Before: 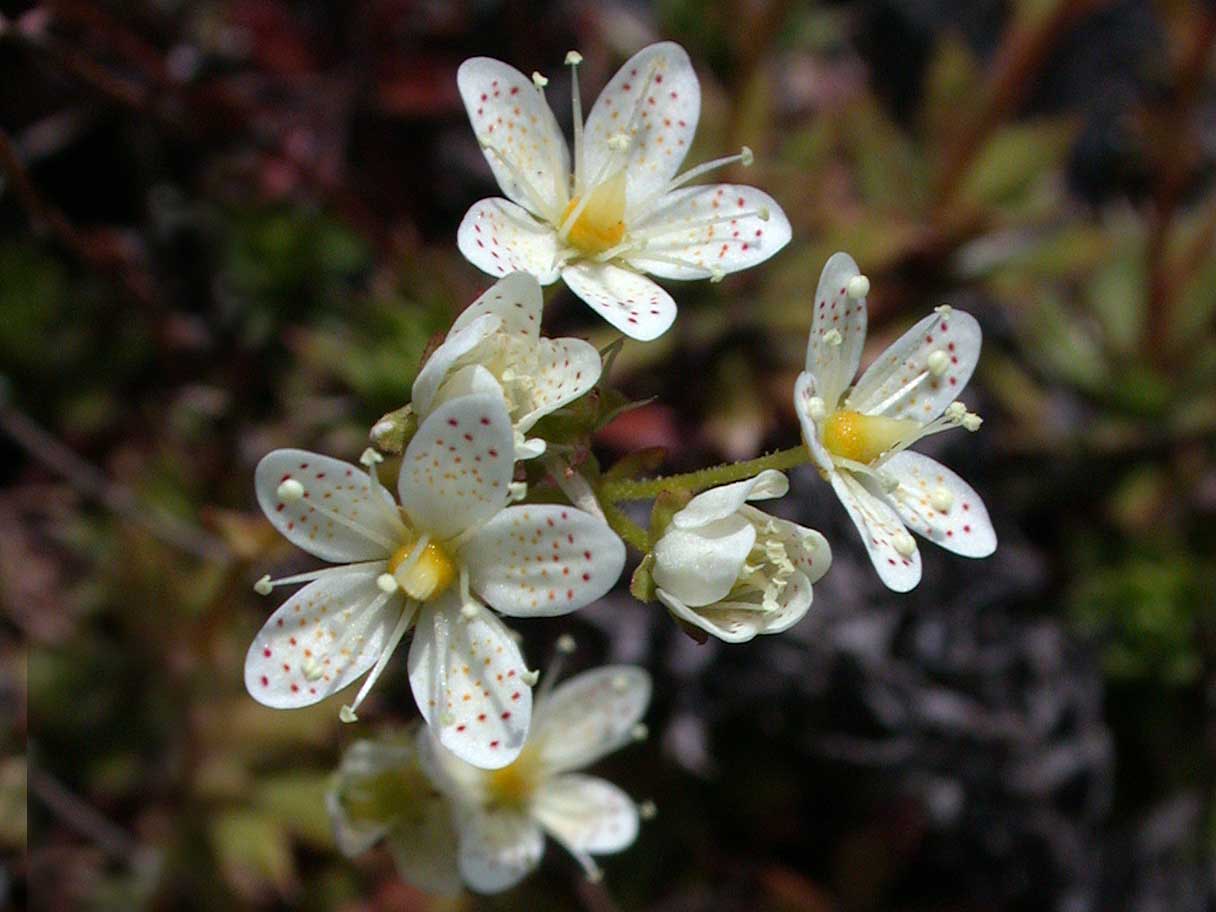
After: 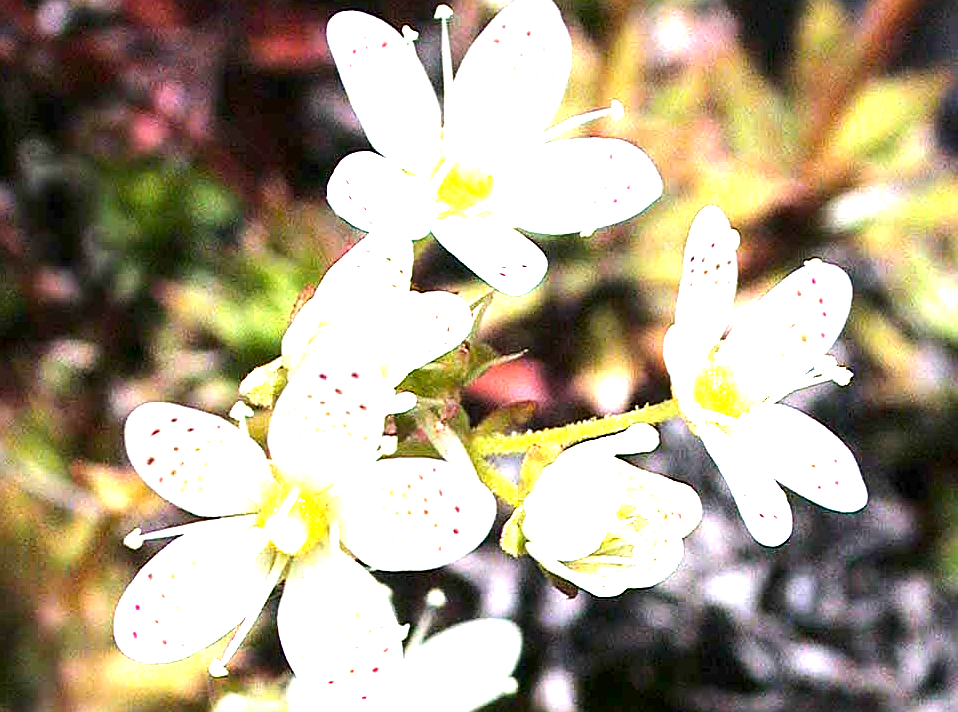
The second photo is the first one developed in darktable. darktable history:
sharpen: on, module defaults
exposure: black level correction 0.001, exposure 2.607 EV, compensate exposure bias true, compensate highlight preservation false
crop and rotate: left 10.77%, top 5.1%, right 10.41%, bottom 16.76%
tone equalizer: -8 EV -0.75 EV, -7 EV -0.7 EV, -6 EV -0.6 EV, -5 EV -0.4 EV, -3 EV 0.4 EV, -2 EV 0.6 EV, -1 EV 0.7 EV, +0 EV 0.75 EV, edges refinement/feathering 500, mask exposure compensation -1.57 EV, preserve details no
